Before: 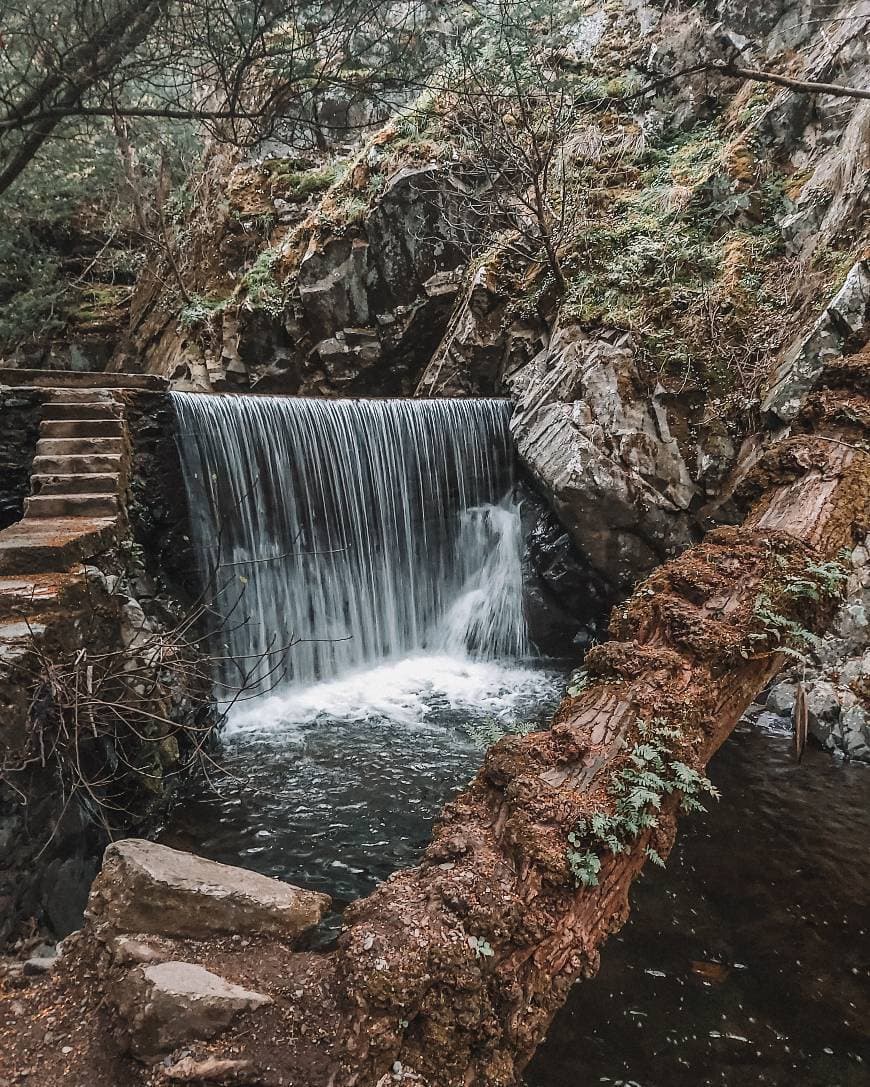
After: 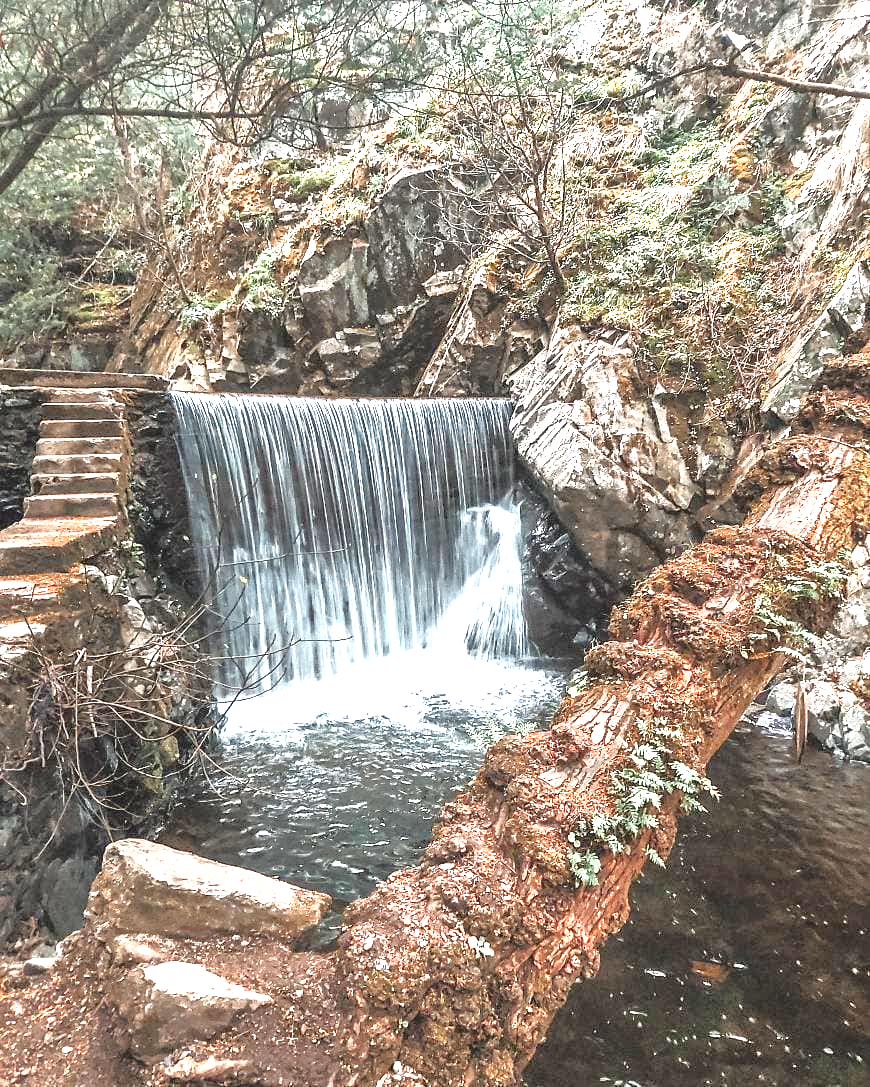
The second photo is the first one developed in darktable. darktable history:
exposure: black level correction 0, exposure 1.746 EV, compensate exposure bias true, compensate highlight preservation false
tone equalizer: -8 EV 0.009 EV, -7 EV -0.008 EV, -6 EV 0.01 EV, -5 EV 0.023 EV, -4 EV 0.259 EV, -3 EV 0.657 EV, -2 EV 0.558 EV, -1 EV 0.176 EV, +0 EV 0.055 EV
